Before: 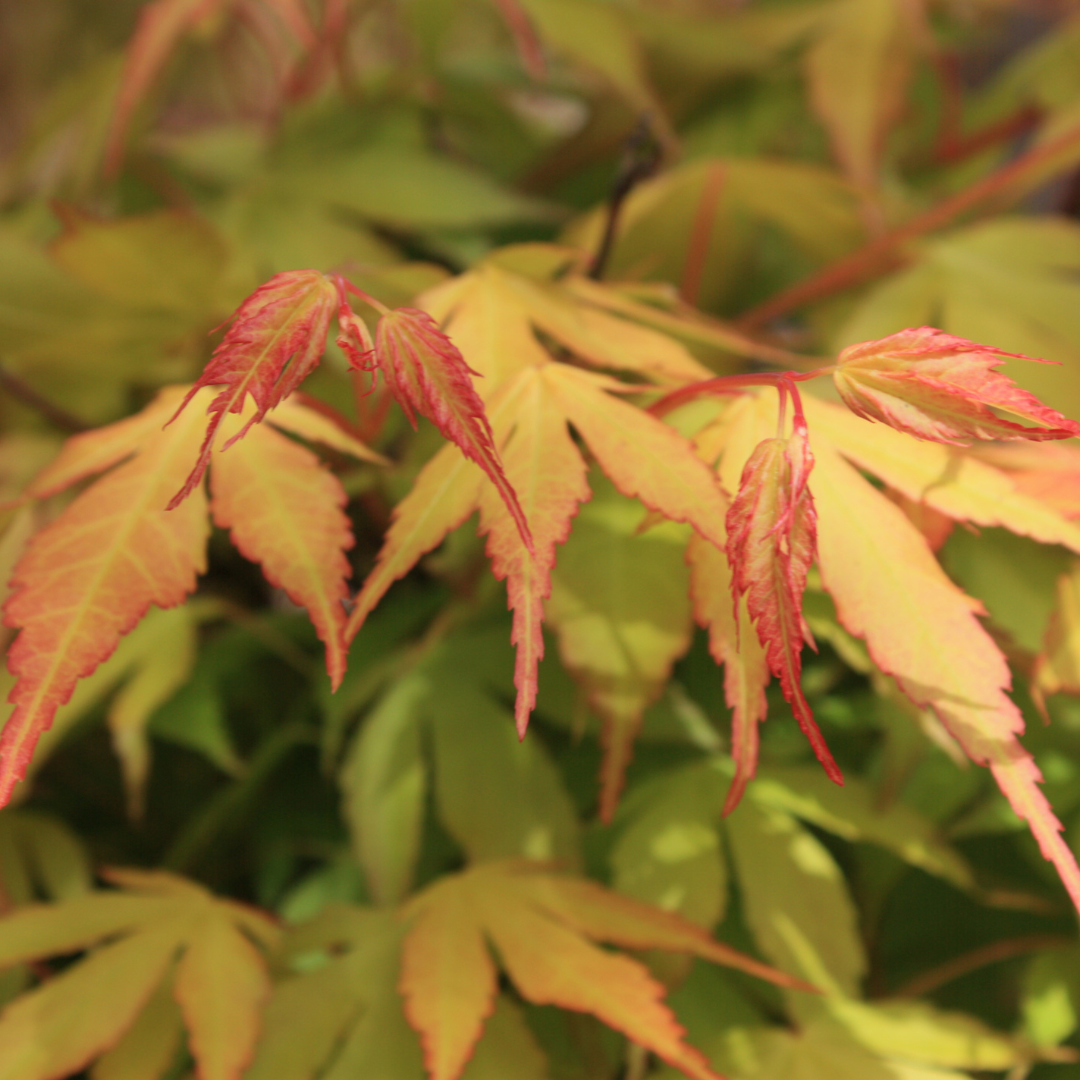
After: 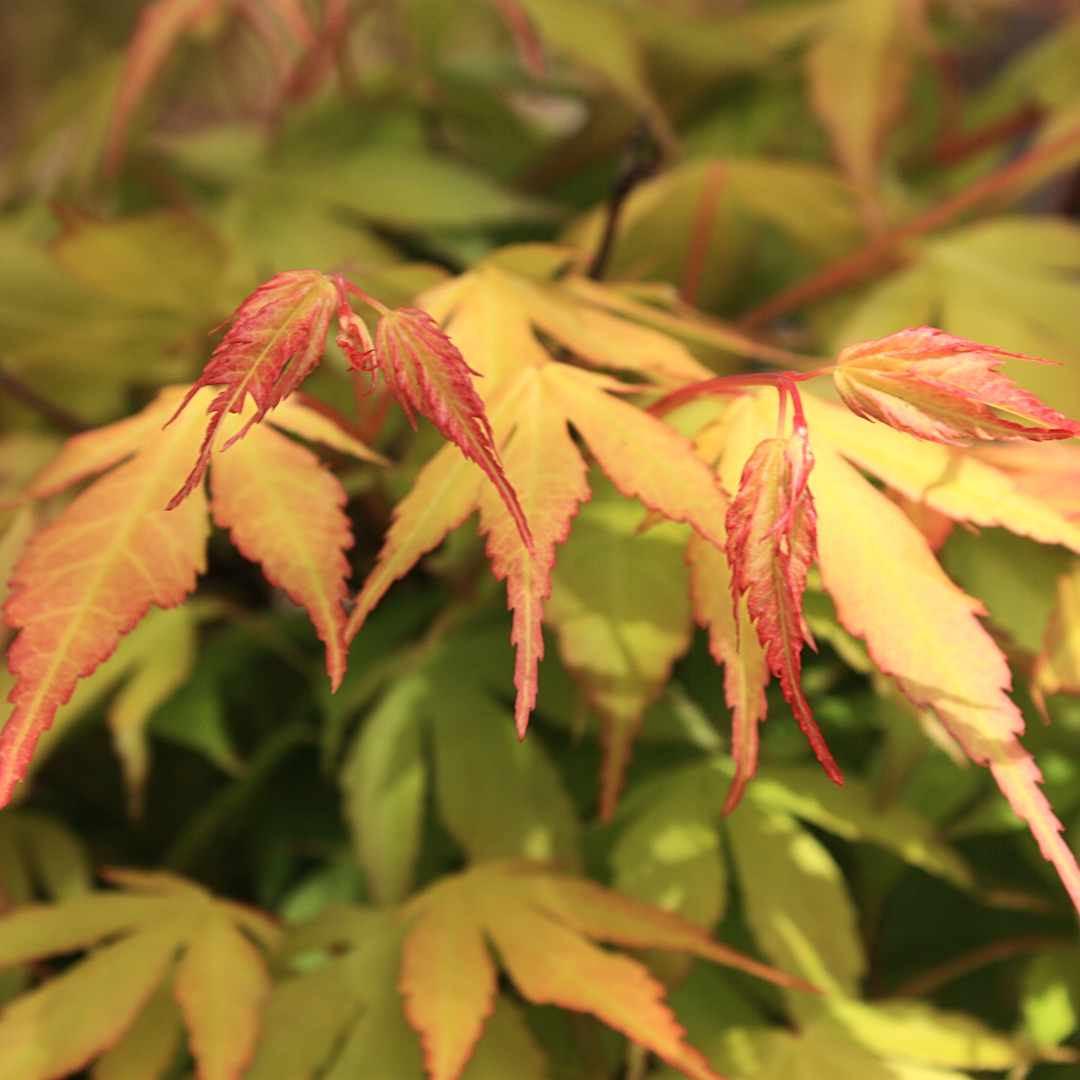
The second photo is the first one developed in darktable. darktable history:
sharpen: on, module defaults
tone equalizer: -8 EV -0.417 EV, -7 EV -0.389 EV, -6 EV -0.333 EV, -5 EV -0.222 EV, -3 EV 0.222 EV, -2 EV 0.333 EV, -1 EV 0.389 EV, +0 EV 0.417 EV, edges refinement/feathering 500, mask exposure compensation -1.57 EV, preserve details no
rotate and perspective: automatic cropping original format, crop left 0, crop top 0
